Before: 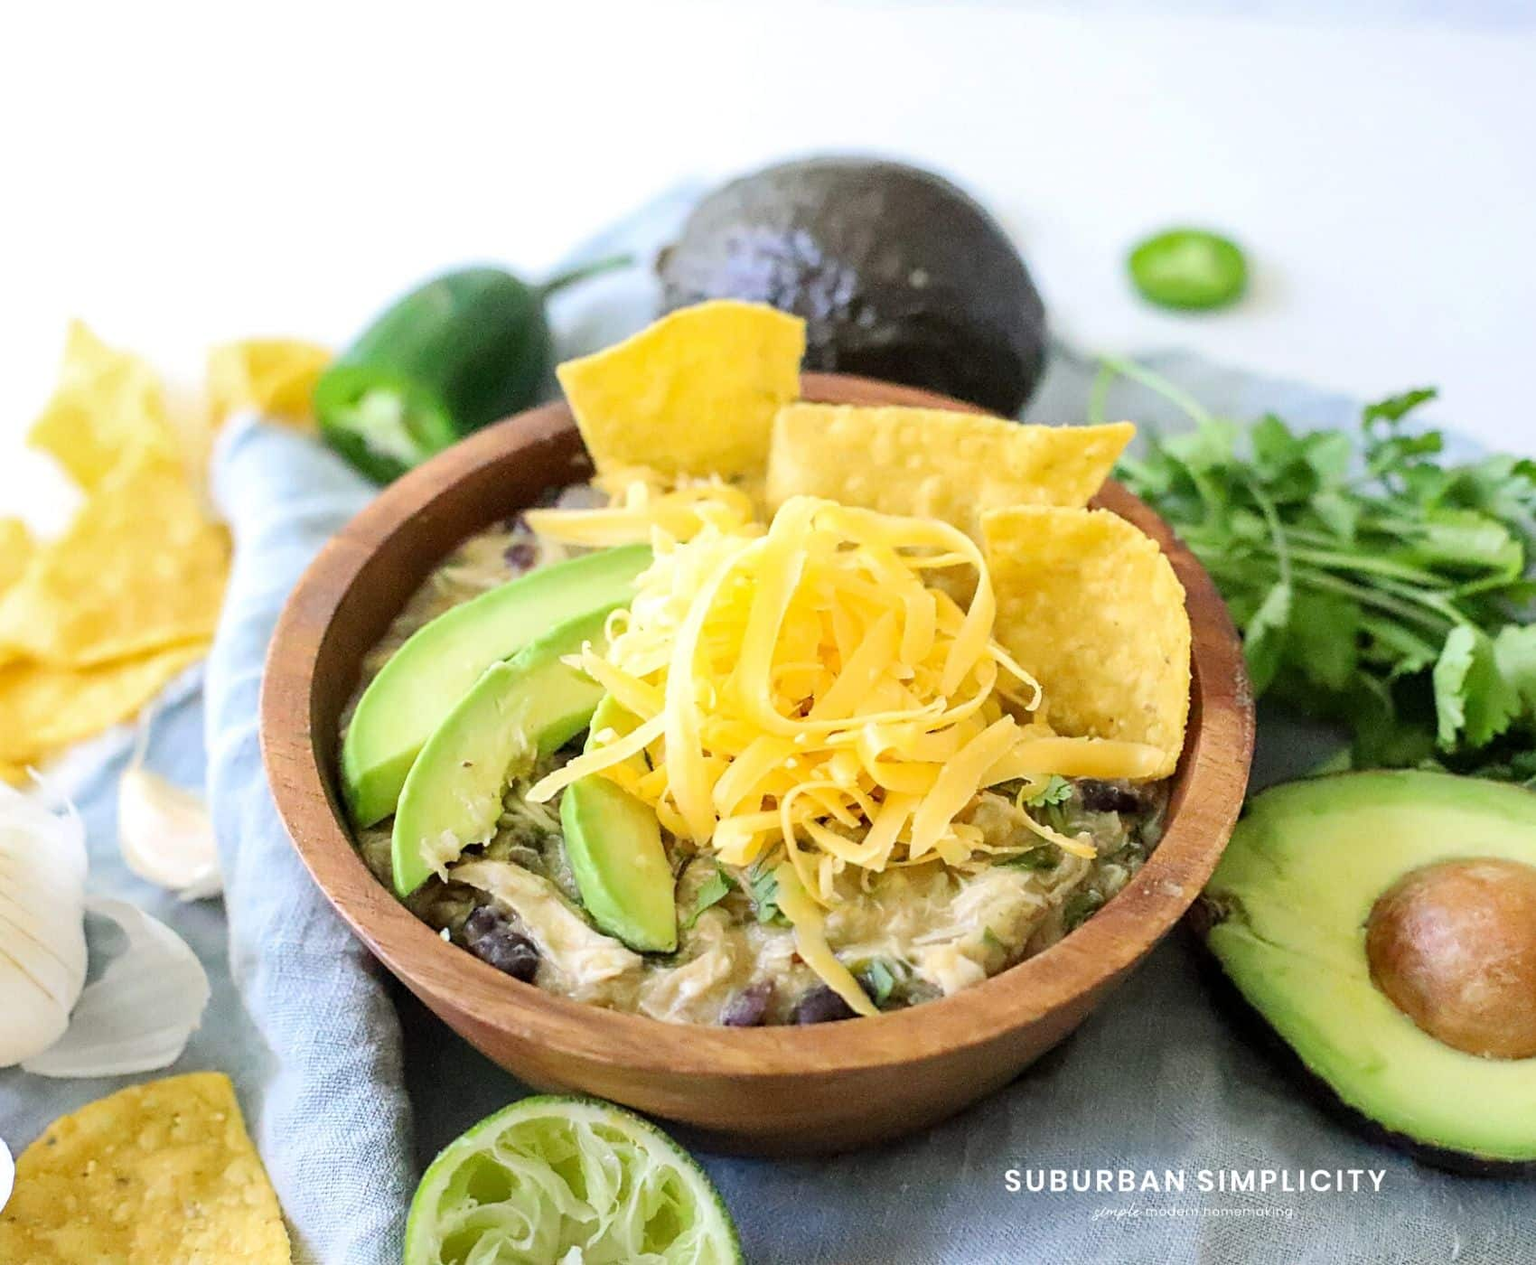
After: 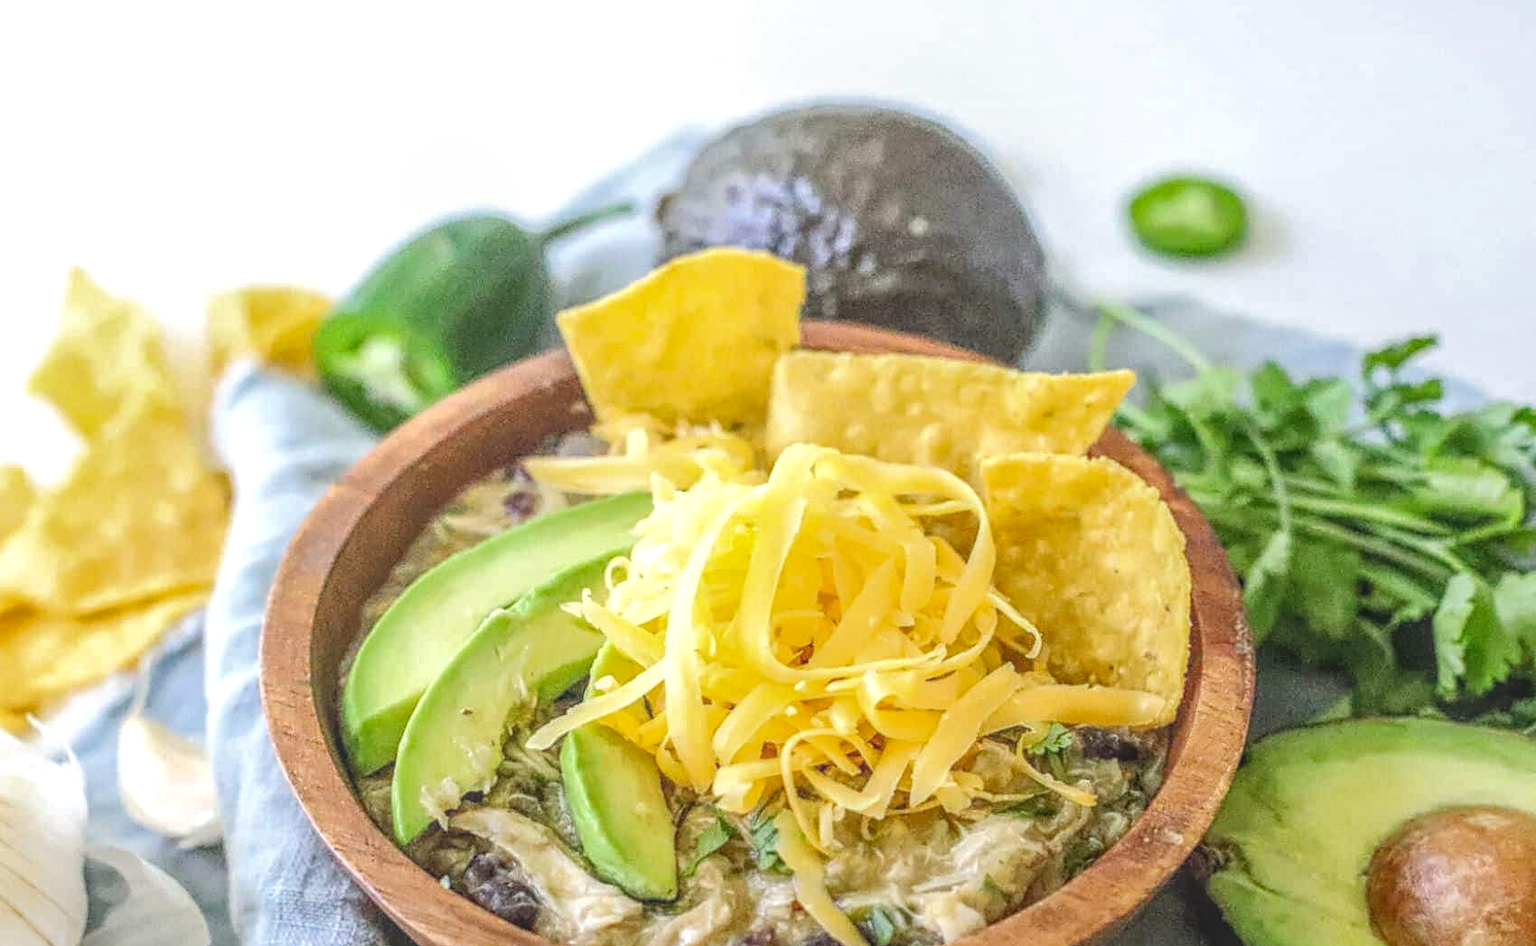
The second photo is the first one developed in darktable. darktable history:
local contrast: highlights 20%, shadows 25%, detail 201%, midtone range 0.2
crop: top 4.186%, bottom 20.95%
